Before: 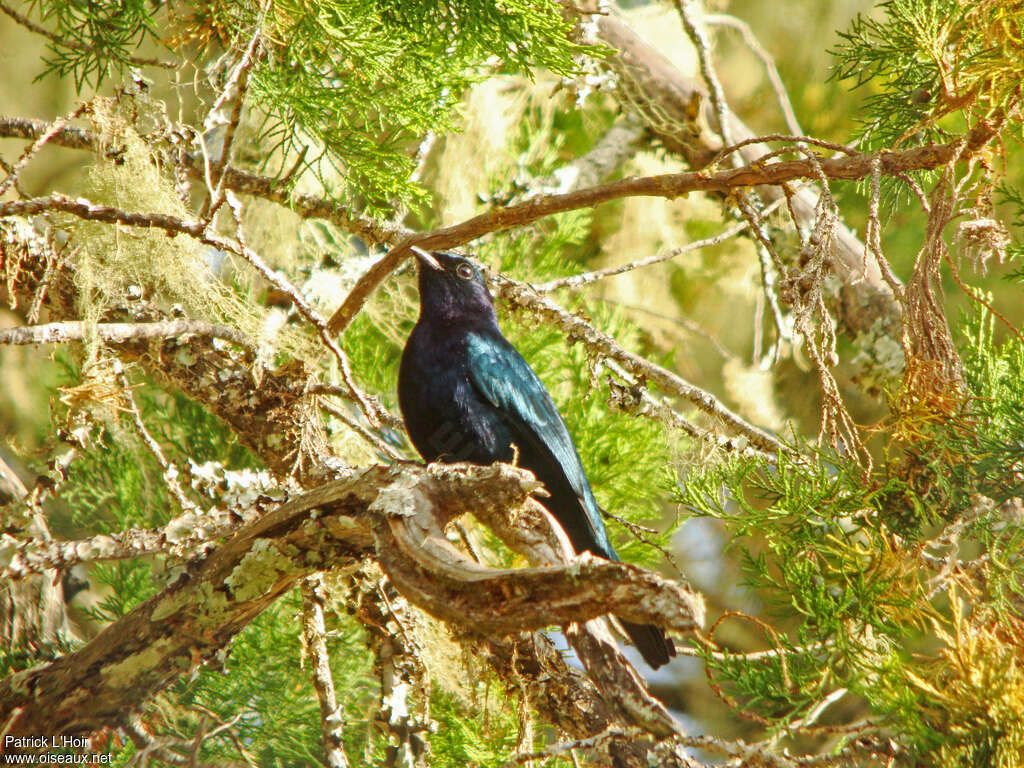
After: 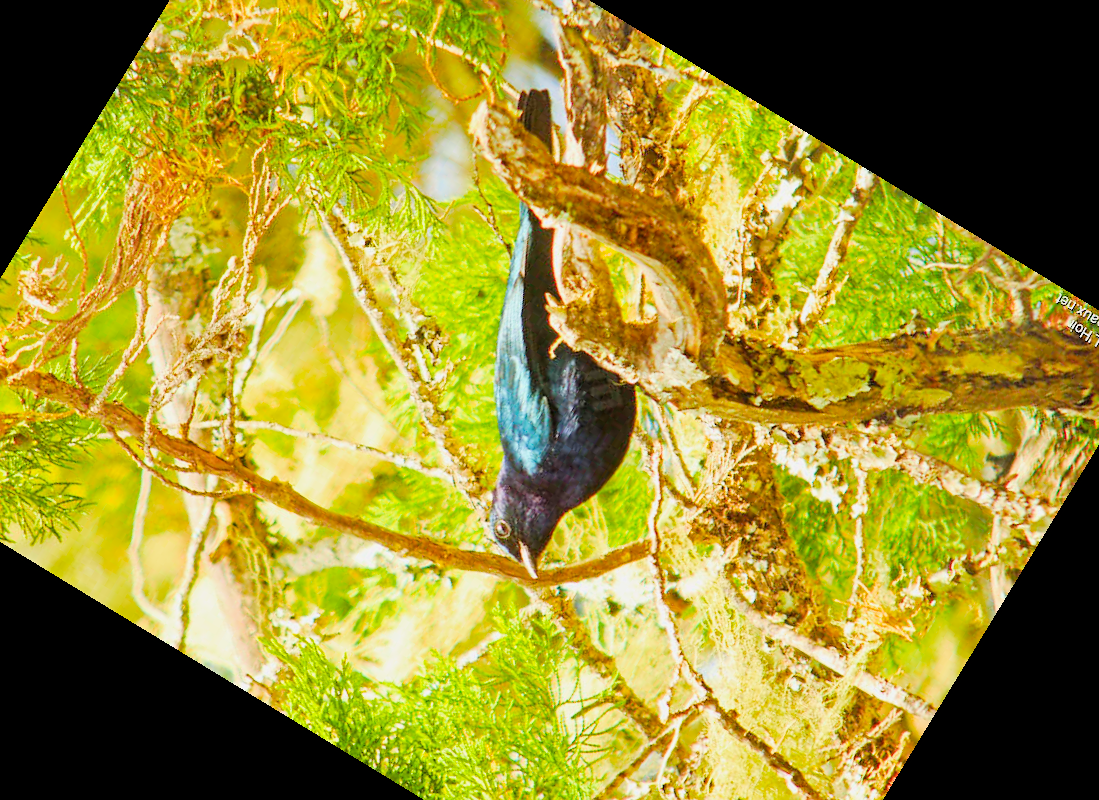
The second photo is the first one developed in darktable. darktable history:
filmic rgb: black relative exposure -7.32 EV, white relative exposure 5.09 EV, hardness 3.2
color balance rgb: perceptual saturation grading › global saturation 25%, global vibrance 20%
exposure: black level correction 0, exposure 1.379 EV, compensate exposure bias true, compensate highlight preservation false
sharpen: amount 0.2
crop and rotate: angle 148.68°, left 9.111%, top 15.603%, right 4.588%, bottom 17.041%
